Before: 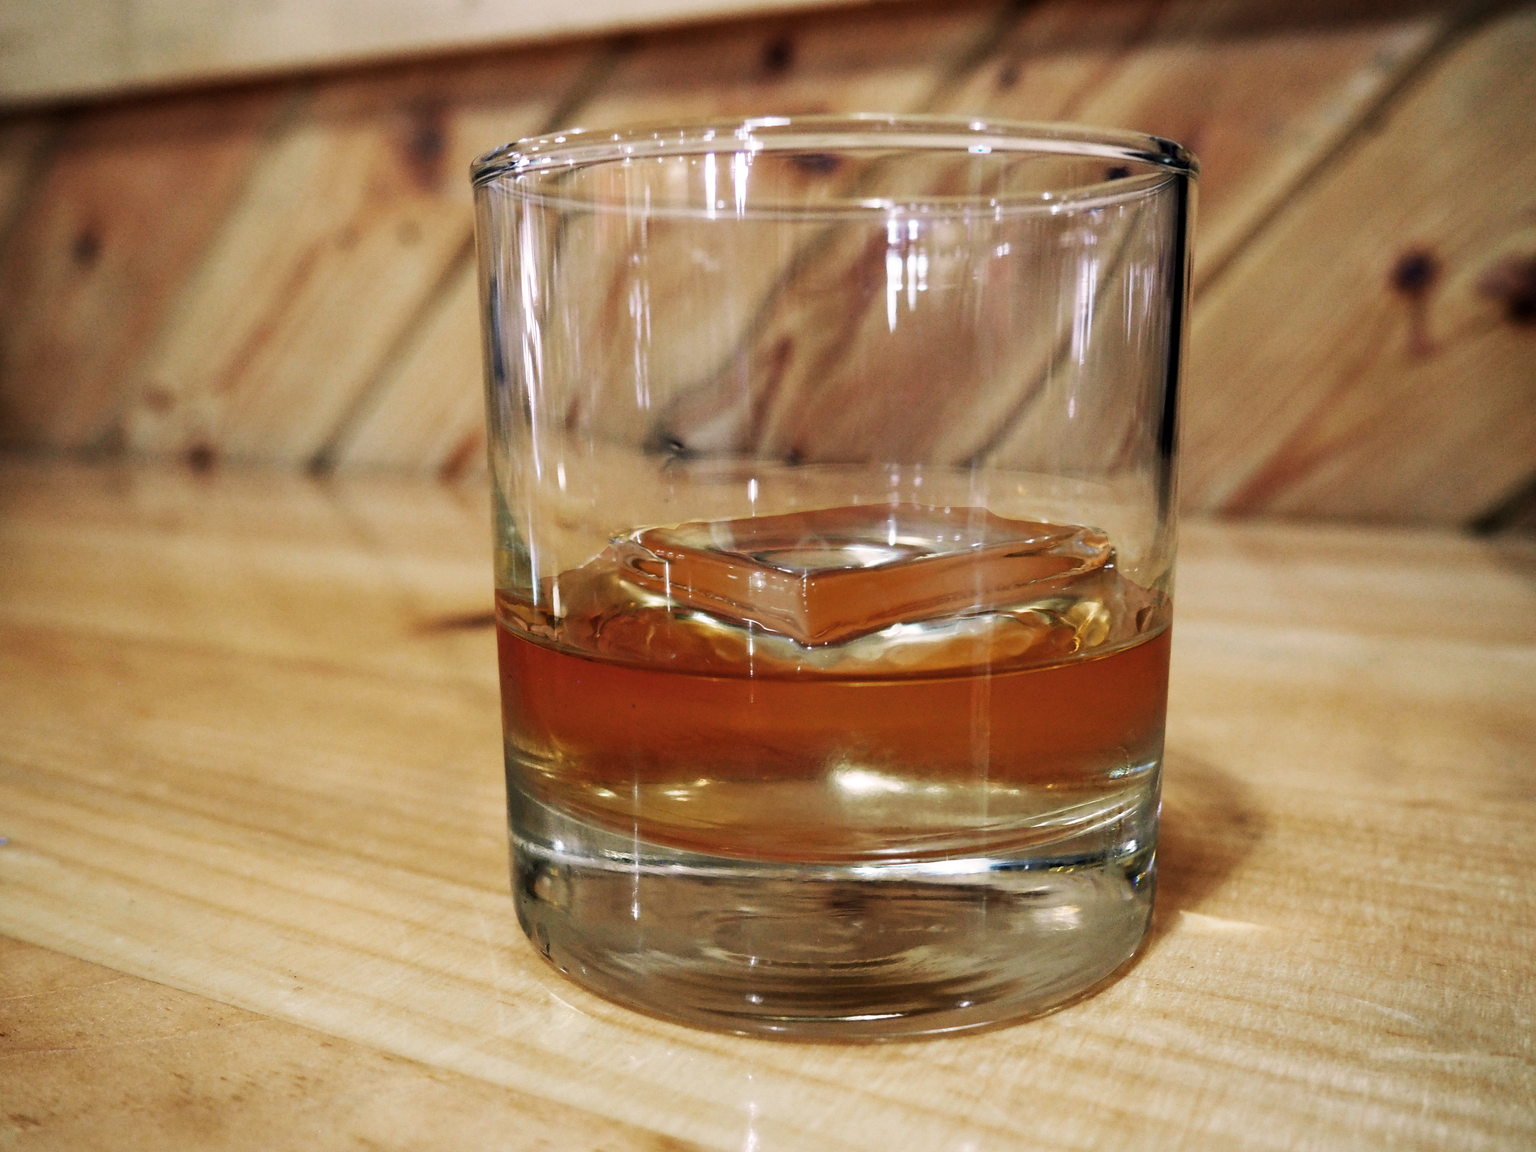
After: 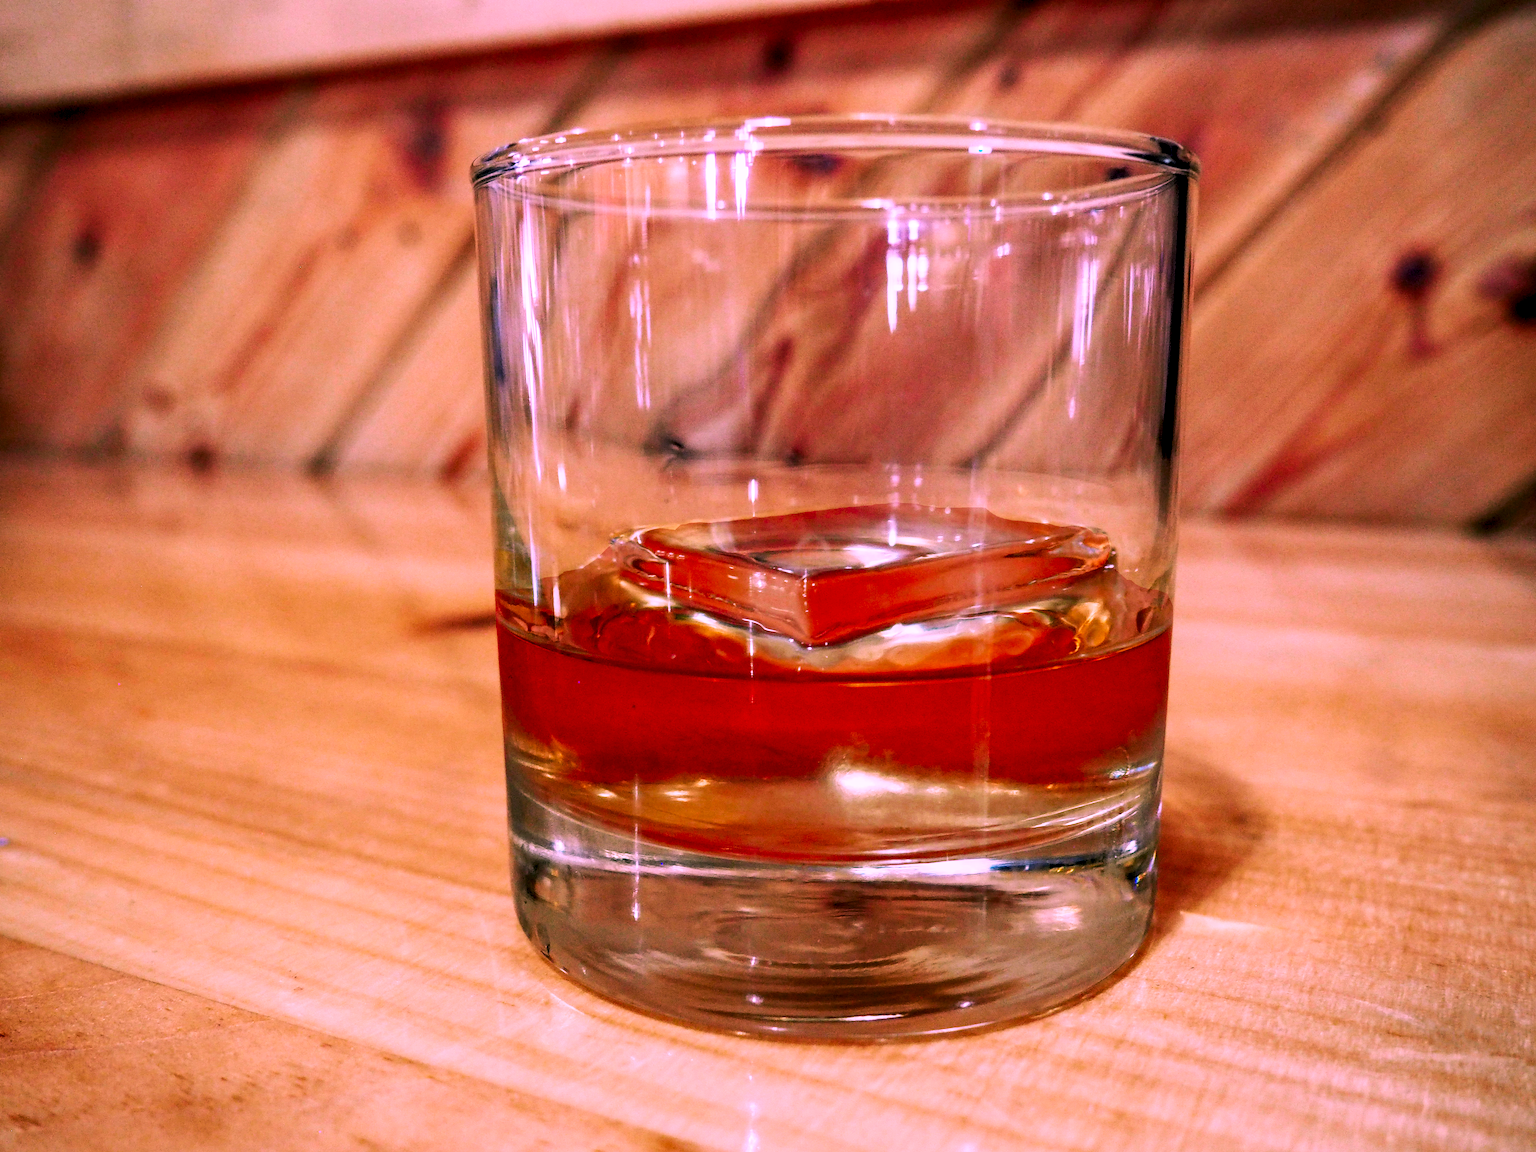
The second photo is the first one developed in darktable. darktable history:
color correction: highlights a* 19.02, highlights b* -12.29, saturation 1.64
local contrast: detail 130%
levels: levels [0.018, 0.493, 1]
